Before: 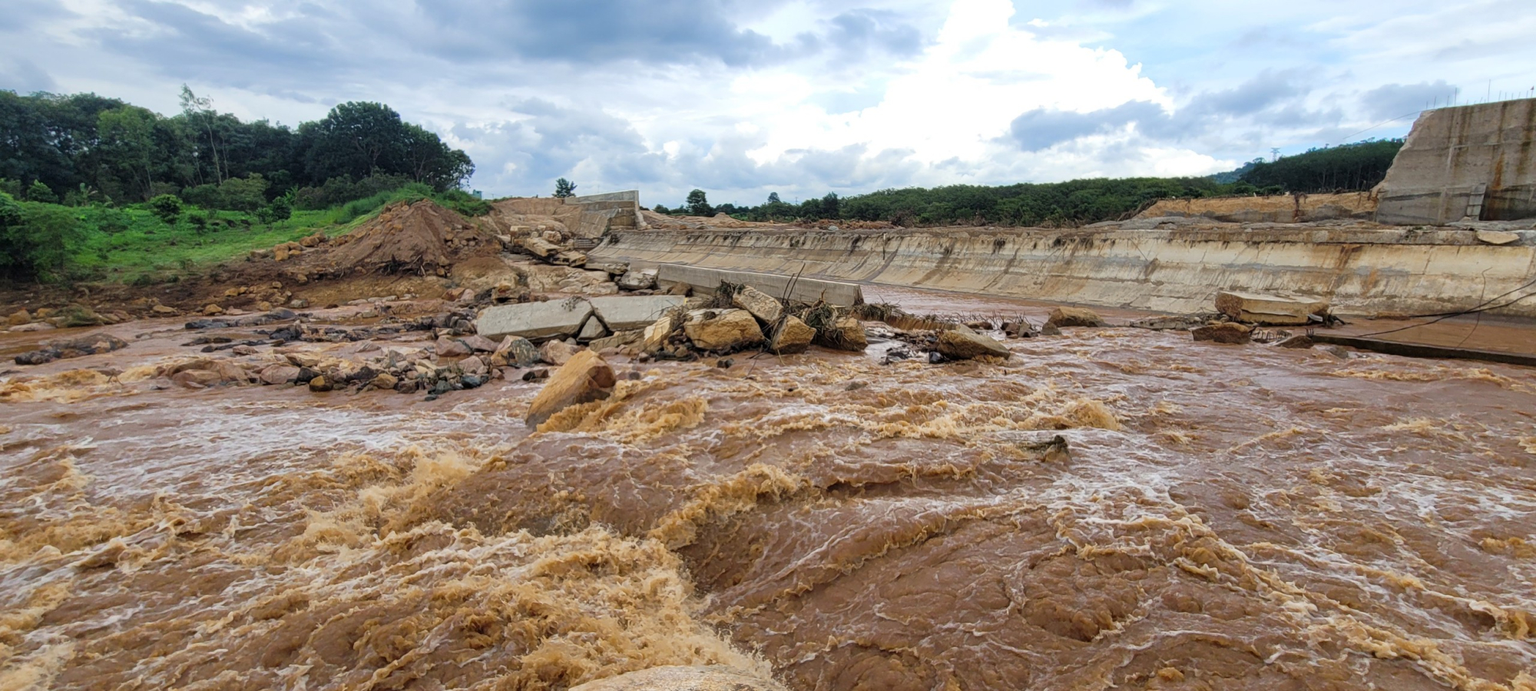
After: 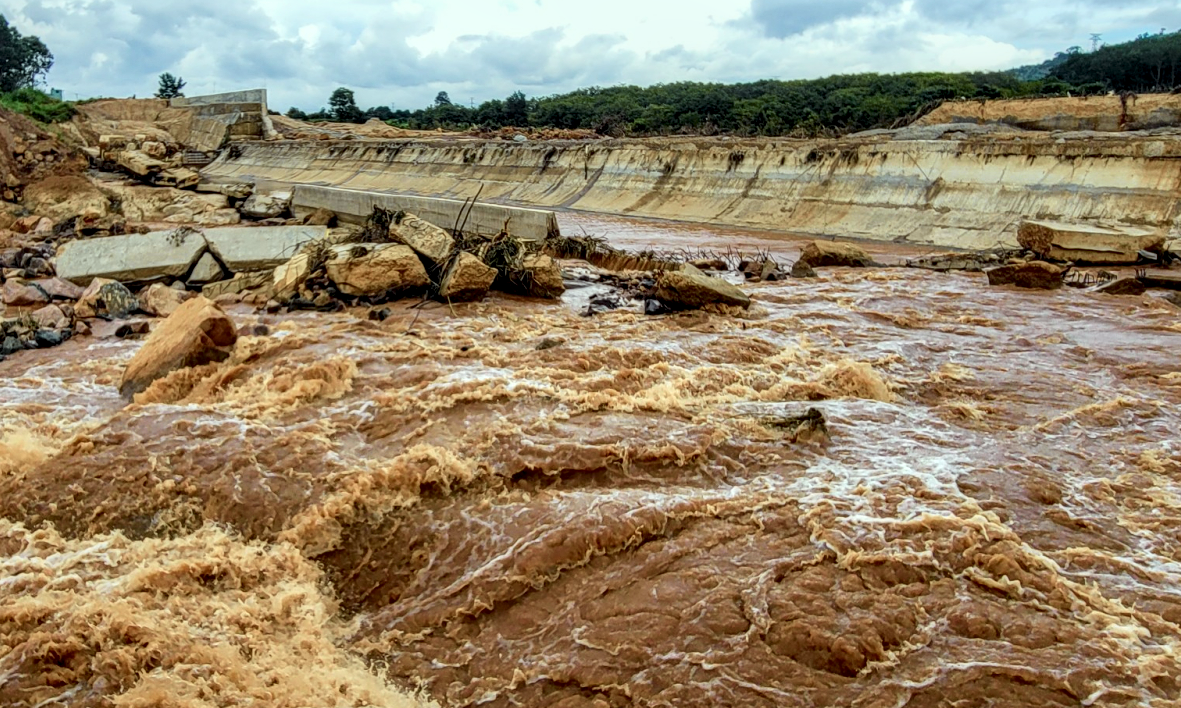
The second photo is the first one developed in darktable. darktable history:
color correction: highlights a* -6.69, highlights b* 0.49
local contrast: highlights 25%, detail 150%
crop and rotate: left 28.256%, top 17.734%, right 12.656%, bottom 3.573%
tone curve: curves: ch0 [(0, 0) (0.058, 0.027) (0.214, 0.183) (0.304, 0.288) (0.51, 0.549) (0.658, 0.7) (0.741, 0.775) (0.844, 0.866) (0.986, 0.957)]; ch1 [(0, 0) (0.172, 0.123) (0.312, 0.296) (0.437, 0.429) (0.471, 0.469) (0.502, 0.5) (0.513, 0.515) (0.572, 0.603) (0.617, 0.653) (0.68, 0.724) (0.889, 0.924) (1, 1)]; ch2 [(0, 0) (0.411, 0.424) (0.489, 0.49) (0.502, 0.5) (0.517, 0.519) (0.549, 0.578) (0.604, 0.628) (0.693, 0.686) (1, 1)], color space Lab, independent channels, preserve colors none
